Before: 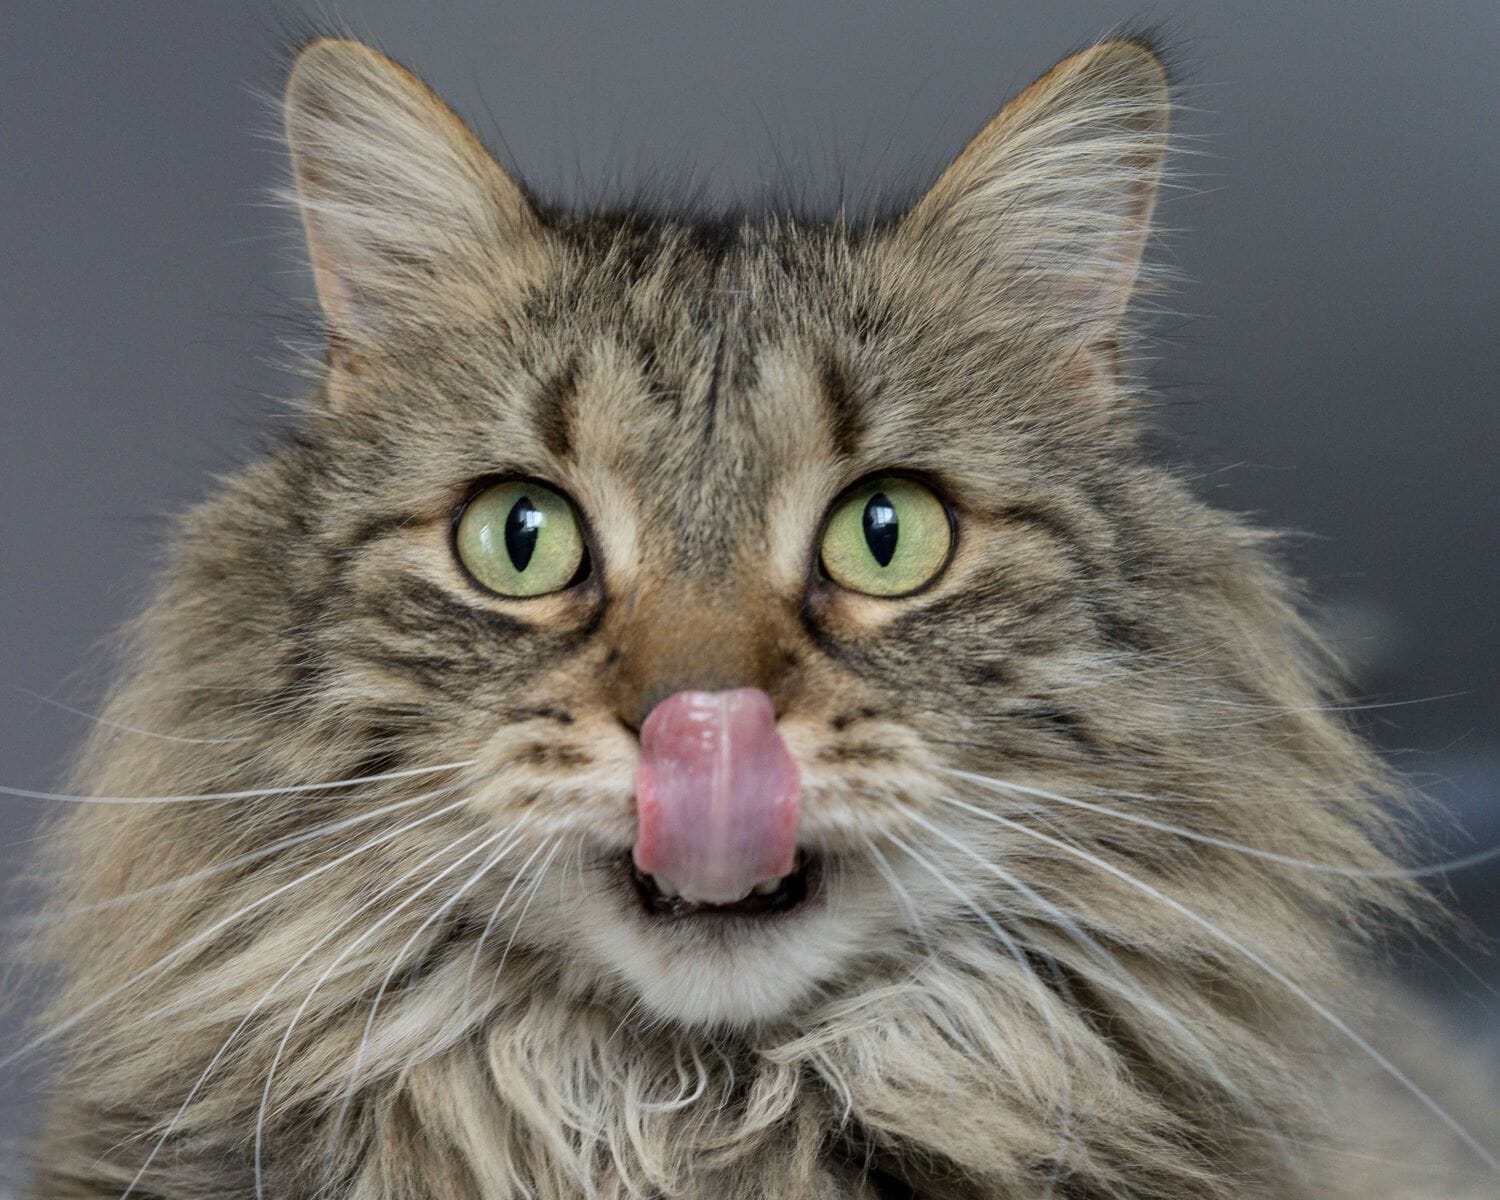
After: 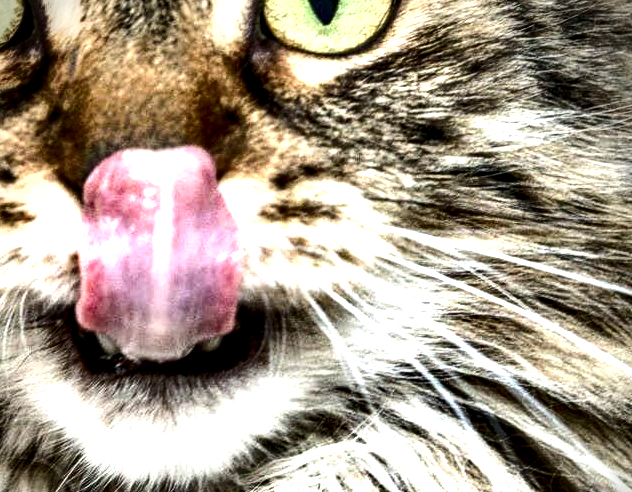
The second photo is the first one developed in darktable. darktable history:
shadows and highlights: shadows 75, highlights -60.85, soften with gaussian
crop: left 37.221%, top 45.169%, right 20.63%, bottom 13.777%
local contrast: highlights 80%, shadows 57%, detail 175%, midtone range 0.602
contrast brightness saturation: contrast 0.13, brightness -0.05, saturation 0.16
vignetting: brightness -0.629, saturation -0.007, center (-0.028, 0.239)
exposure: black level correction 0, exposure 1.5 EV, compensate exposure bias true, compensate highlight preservation false
levels: mode automatic, black 0.023%, white 99.97%, levels [0.062, 0.494, 0.925]
